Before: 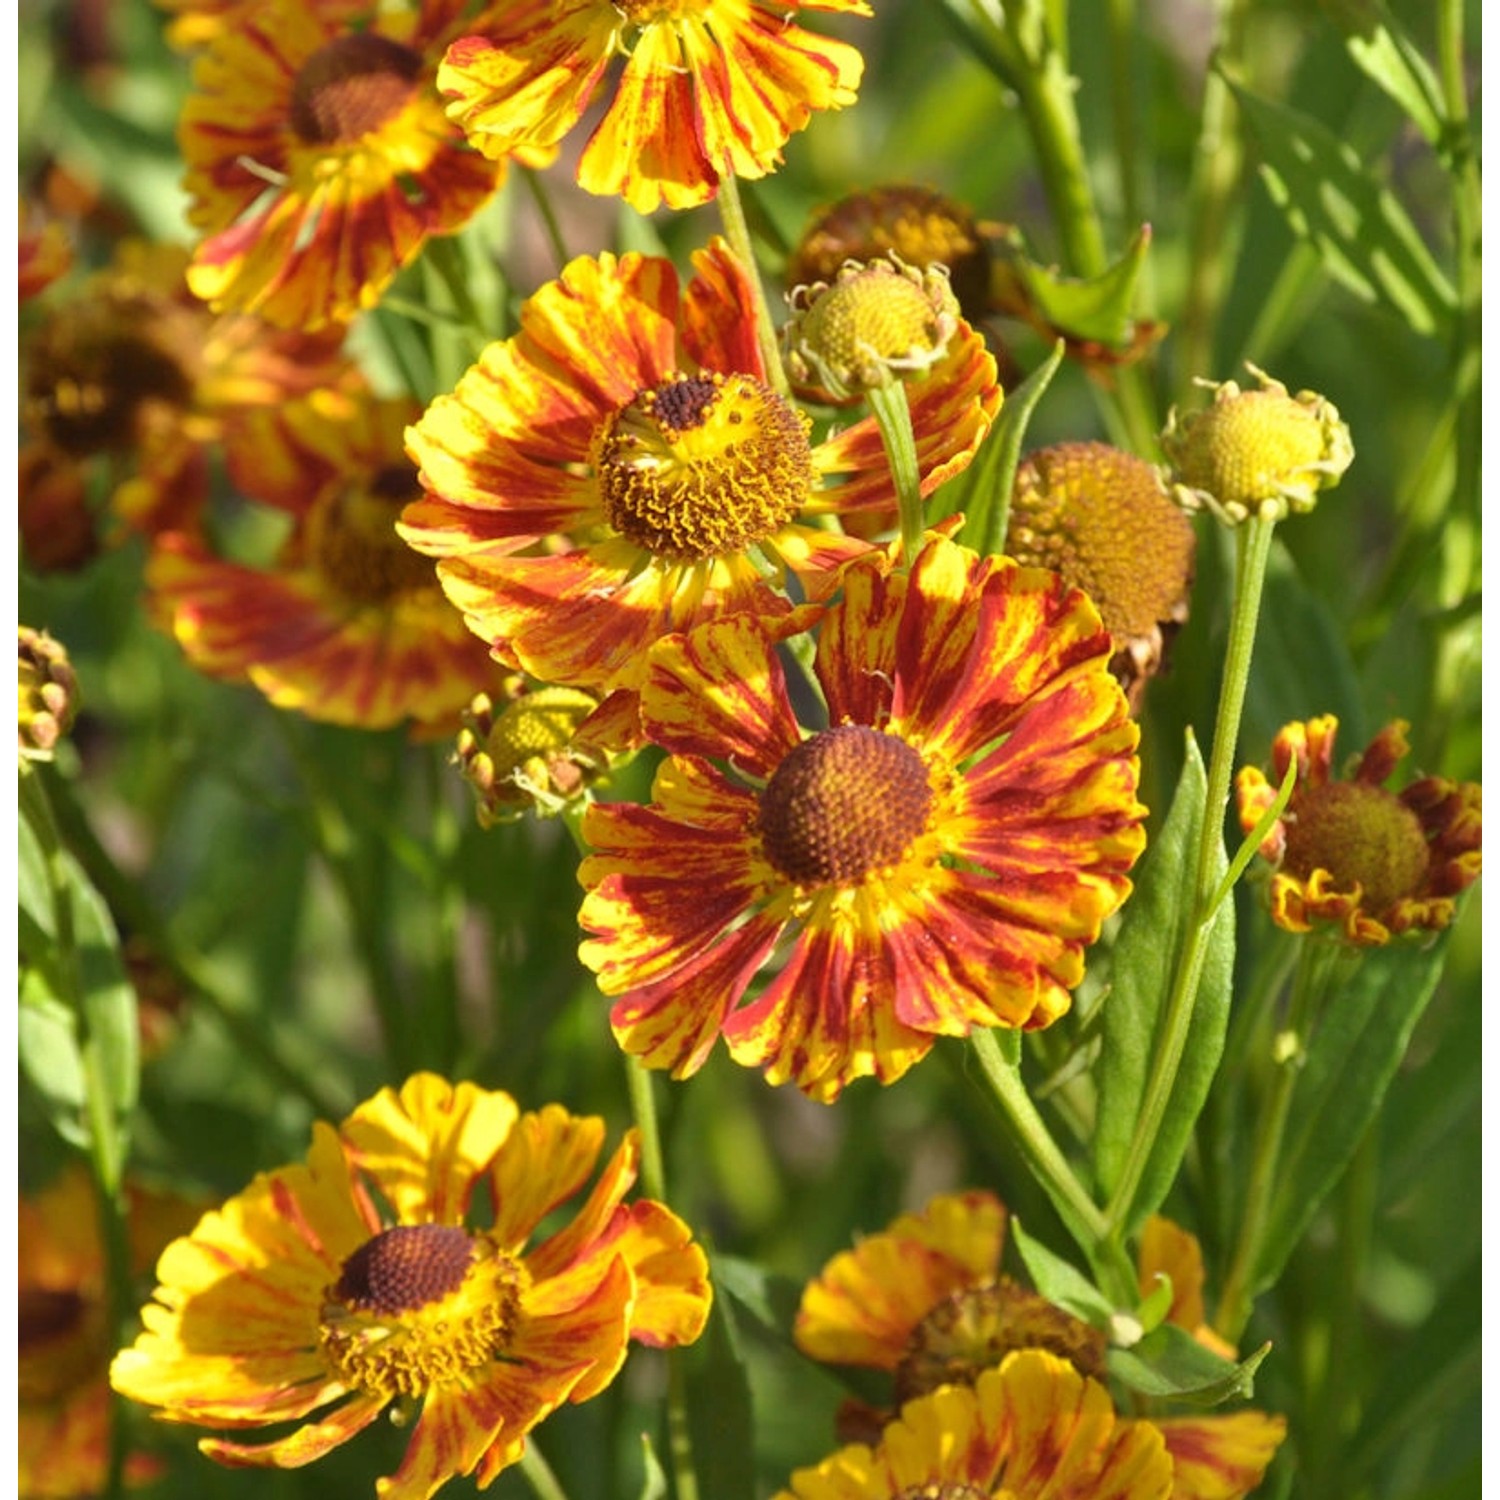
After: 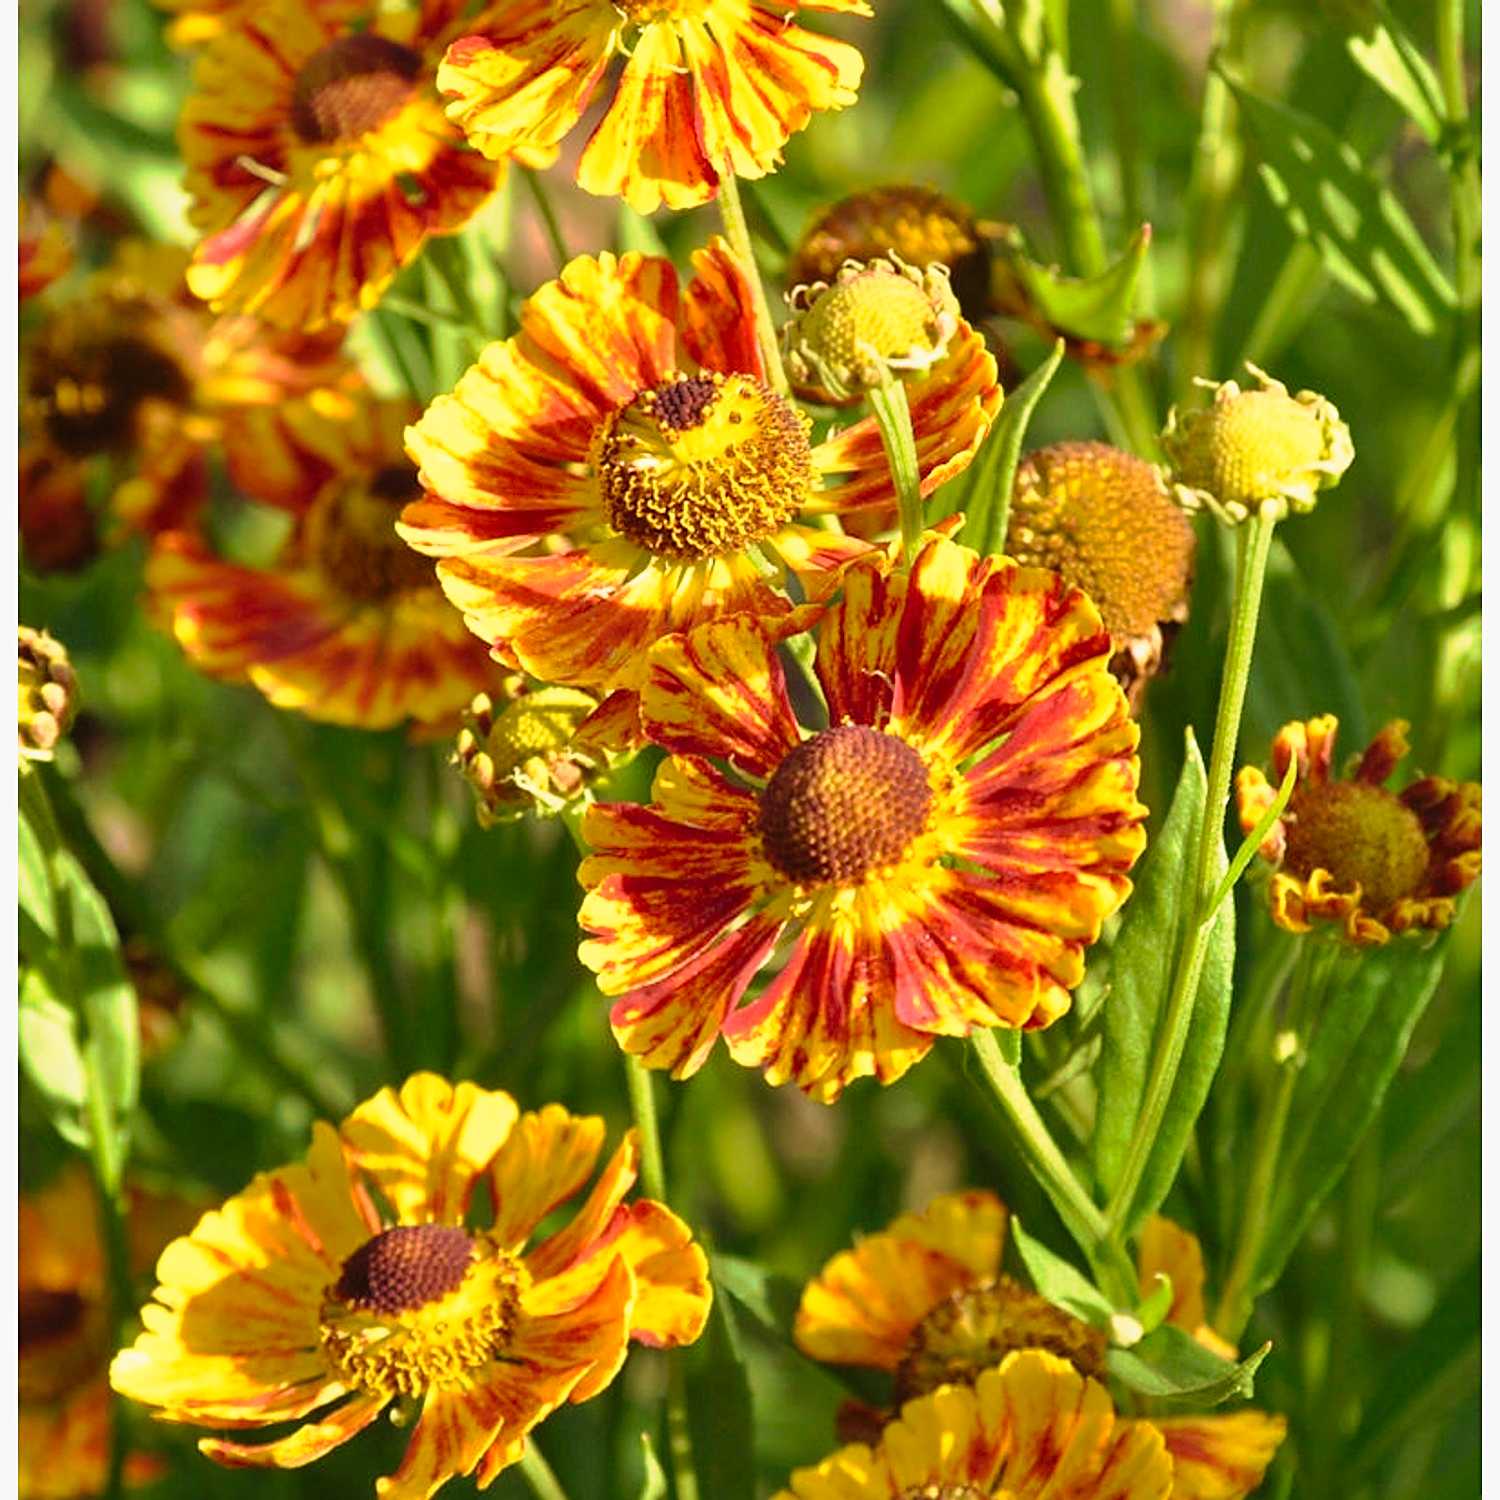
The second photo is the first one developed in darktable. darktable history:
tone curve: curves: ch0 [(0, 0) (0.105, 0.068) (0.195, 0.162) (0.283, 0.283) (0.384, 0.404) (0.485, 0.531) (0.638, 0.681) (0.795, 0.879) (1, 0.977)]; ch1 [(0, 0) (0.161, 0.092) (0.35, 0.33) (0.379, 0.401) (0.456, 0.469) (0.504, 0.498) (0.53, 0.532) (0.58, 0.619) (0.635, 0.671) (1, 1)]; ch2 [(0, 0) (0.371, 0.362) (0.437, 0.437) (0.483, 0.484) (0.53, 0.515) (0.56, 0.58) (0.622, 0.606) (1, 1)], preserve colors none
sharpen: on, module defaults
velvia: strength 74.23%
